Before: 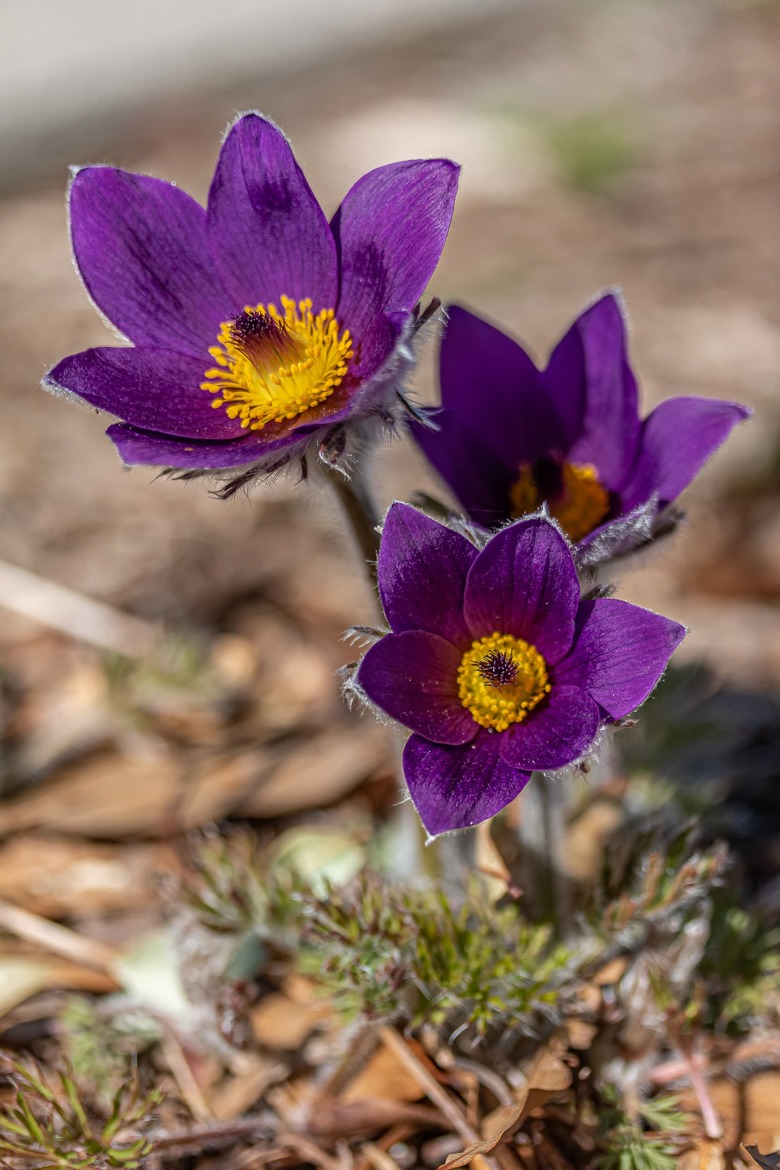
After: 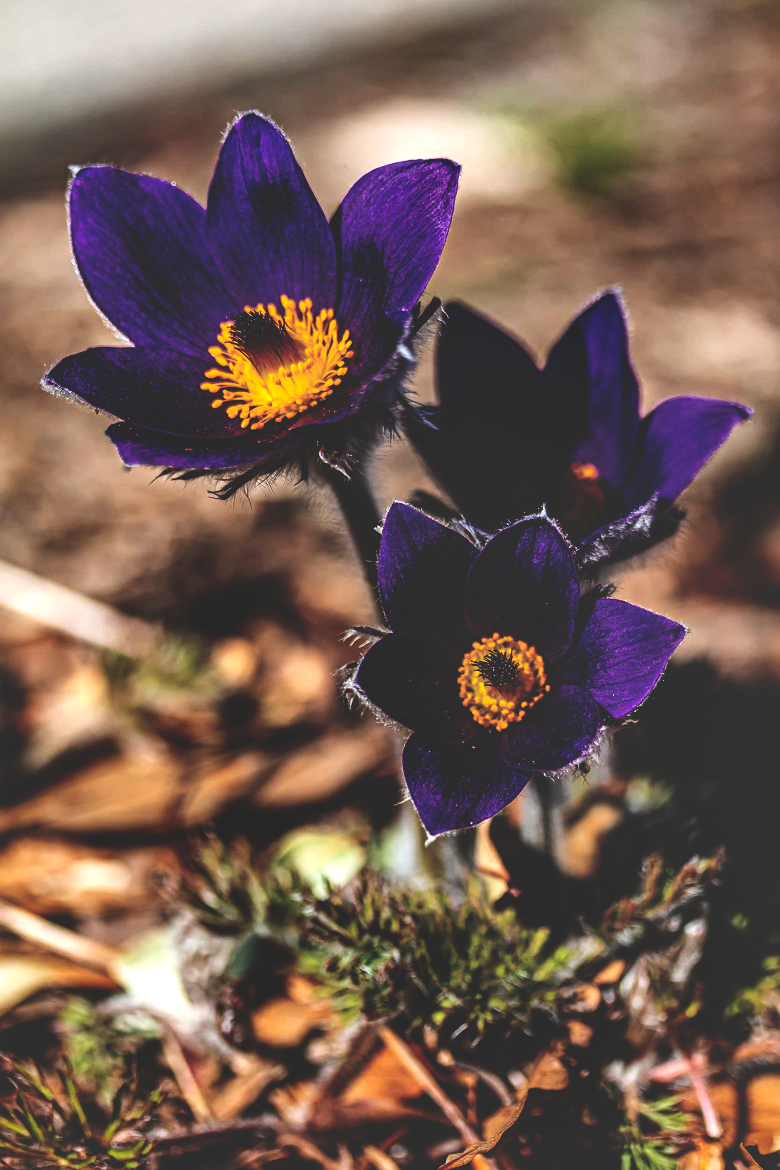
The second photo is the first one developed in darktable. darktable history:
base curve: curves: ch0 [(0, 0.036) (0.083, 0.04) (0.804, 1)], preserve colors none
local contrast: mode bilateral grid, contrast 100, coarseness 100, detail 165%, midtone range 0.2
